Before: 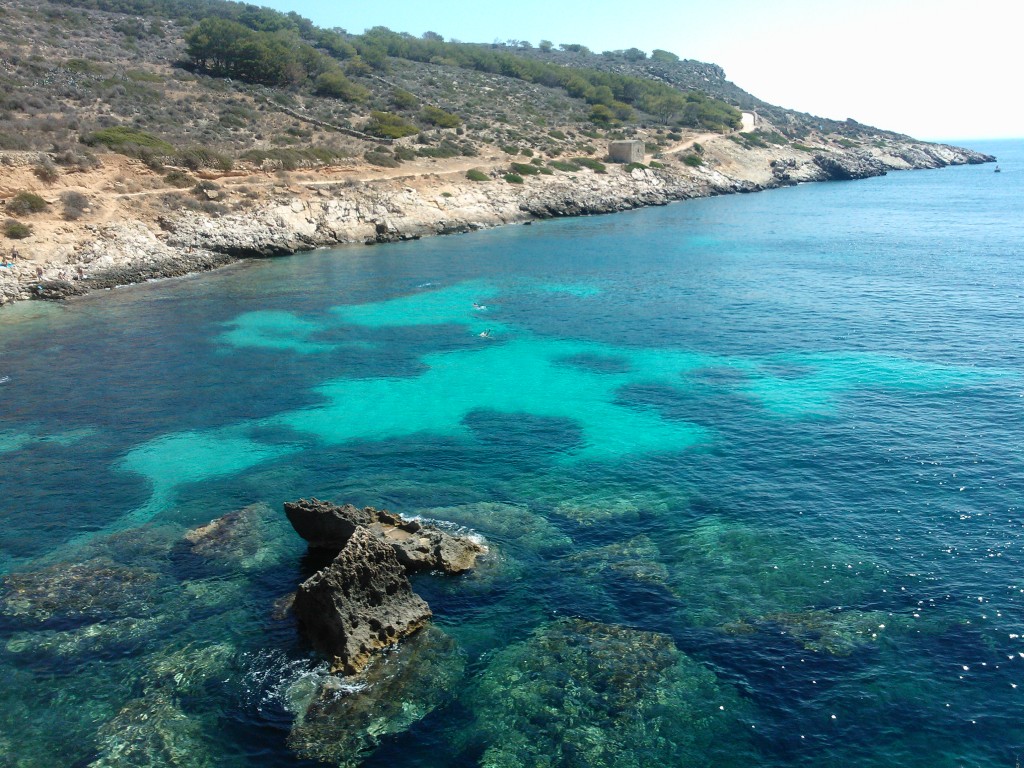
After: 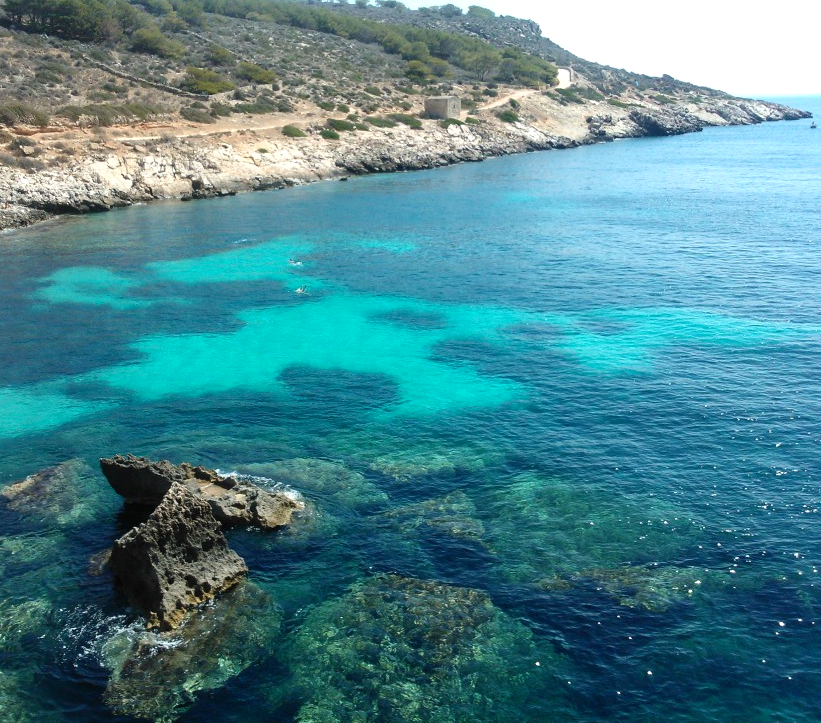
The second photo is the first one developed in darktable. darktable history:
crop and rotate: left 17.994%, top 5.813%, right 1.792%
levels: white 99.94%, levels [0, 0.476, 0.951]
